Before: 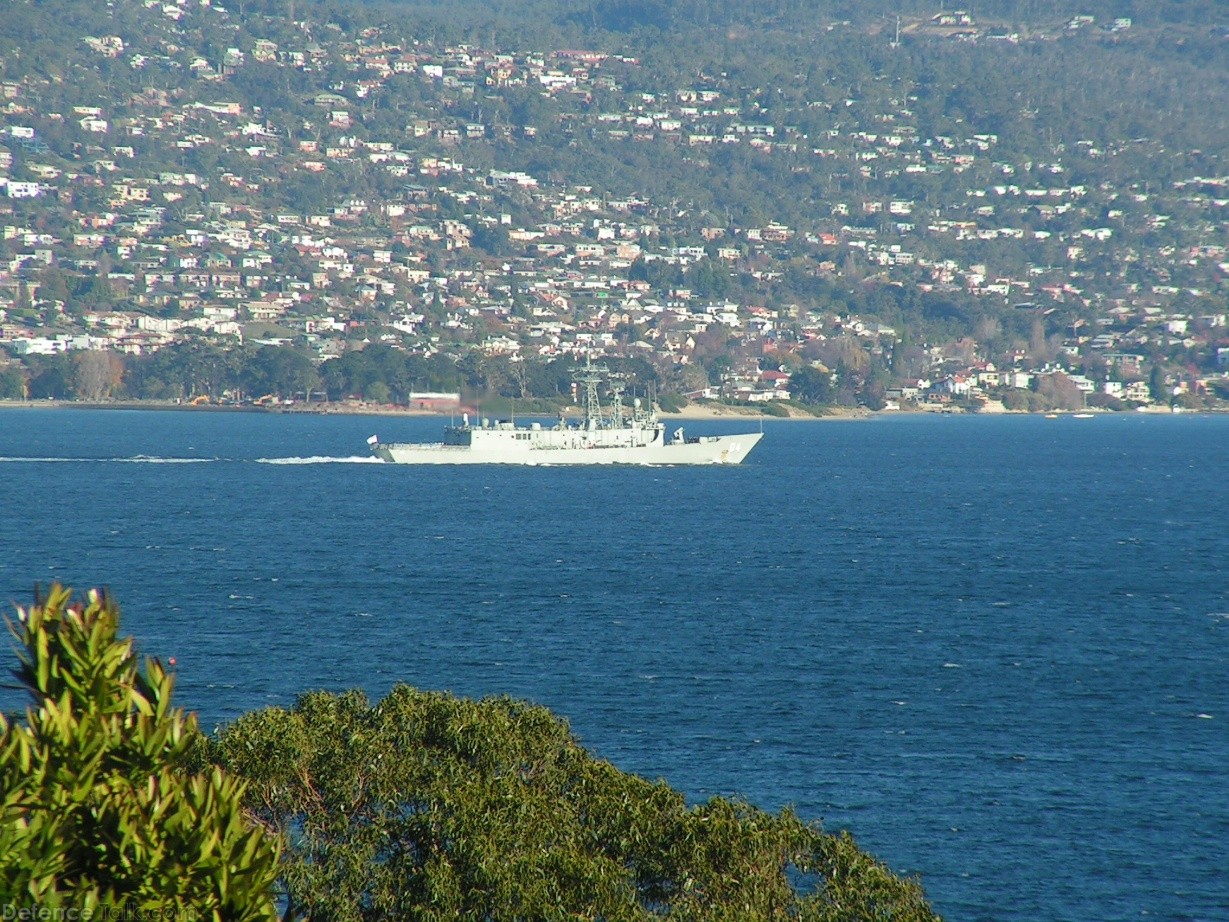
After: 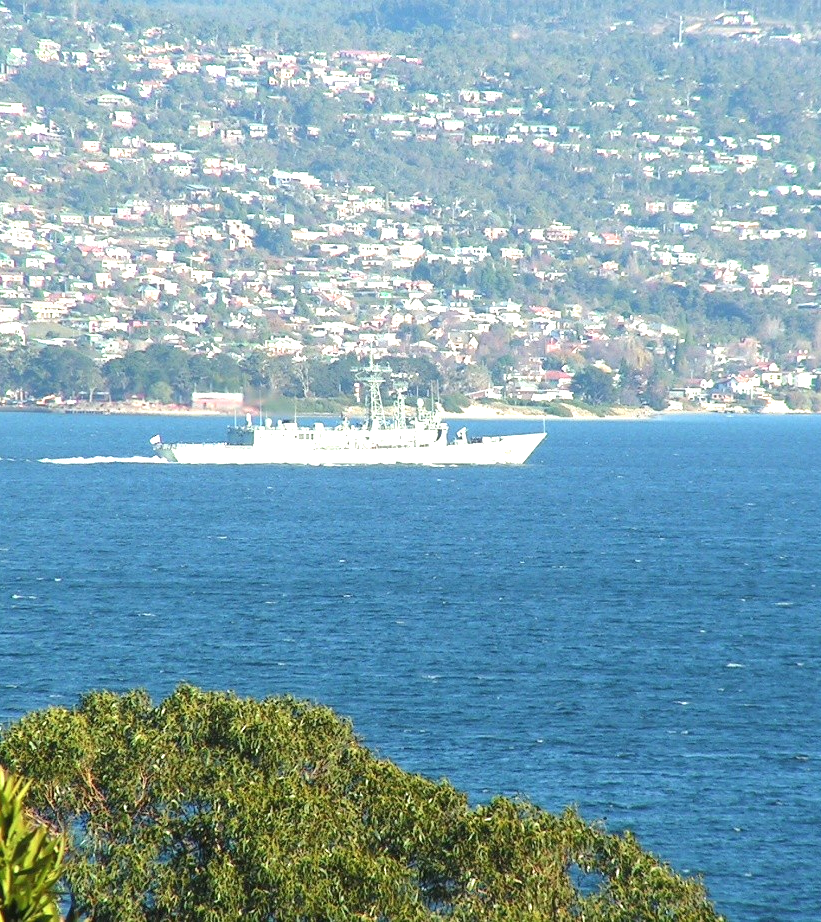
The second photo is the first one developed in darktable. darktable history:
crop and rotate: left 17.732%, right 15.423%
exposure: exposure 1.137 EV, compensate highlight preservation false
contrast brightness saturation: saturation -0.05
